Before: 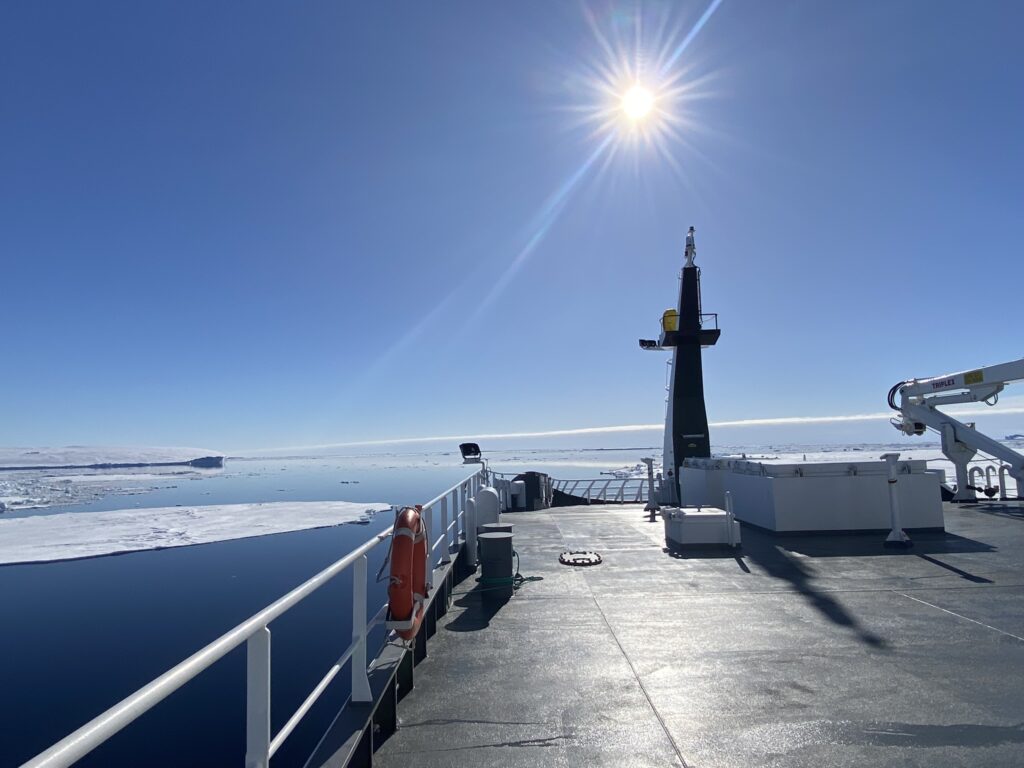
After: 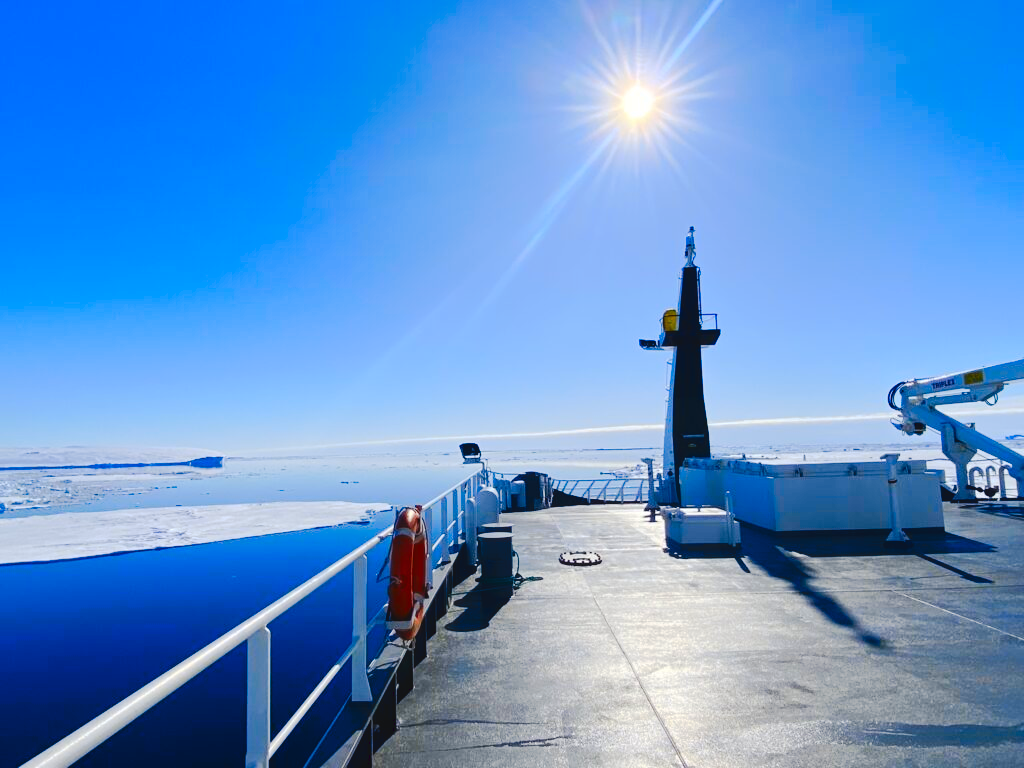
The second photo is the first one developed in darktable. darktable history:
tone curve: curves: ch0 [(0, 0) (0.003, 0.058) (0.011, 0.059) (0.025, 0.061) (0.044, 0.067) (0.069, 0.084) (0.1, 0.102) (0.136, 0.124) (0.177, 0.171) (0.224, 0.246) (0.277, 0.324) (0.335, 0.411) (0.399, 0.509) (0.468, 0.605) (0.543, 0.688) (0.623, 0.738) (0.709, 0.798) (0.801, 0.852) (0.898, 0.911) (1, 1)], preserve colors none
contrast brightness saturation: contrast 0.03, brightness -0.04
color contrast: green-magenta contrast 1.12, blue-yellow contrast 1.95, unbound 0
